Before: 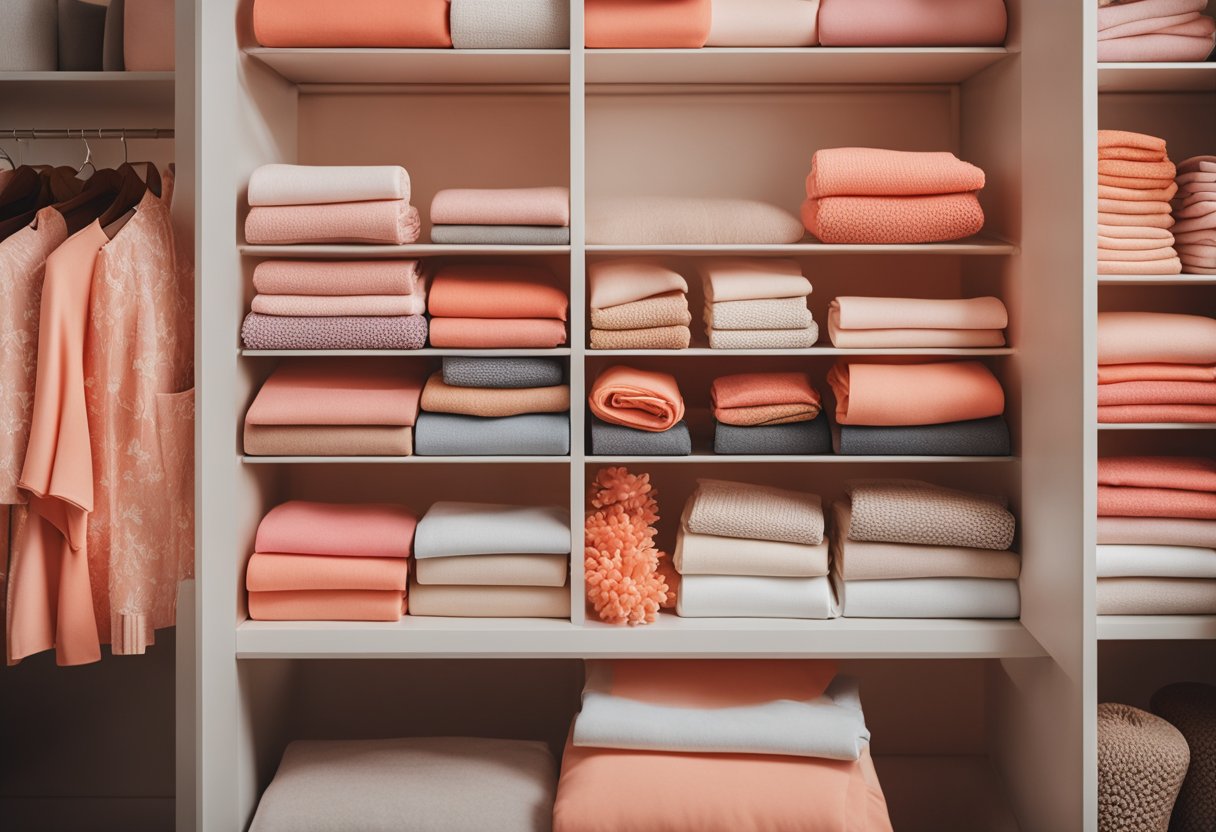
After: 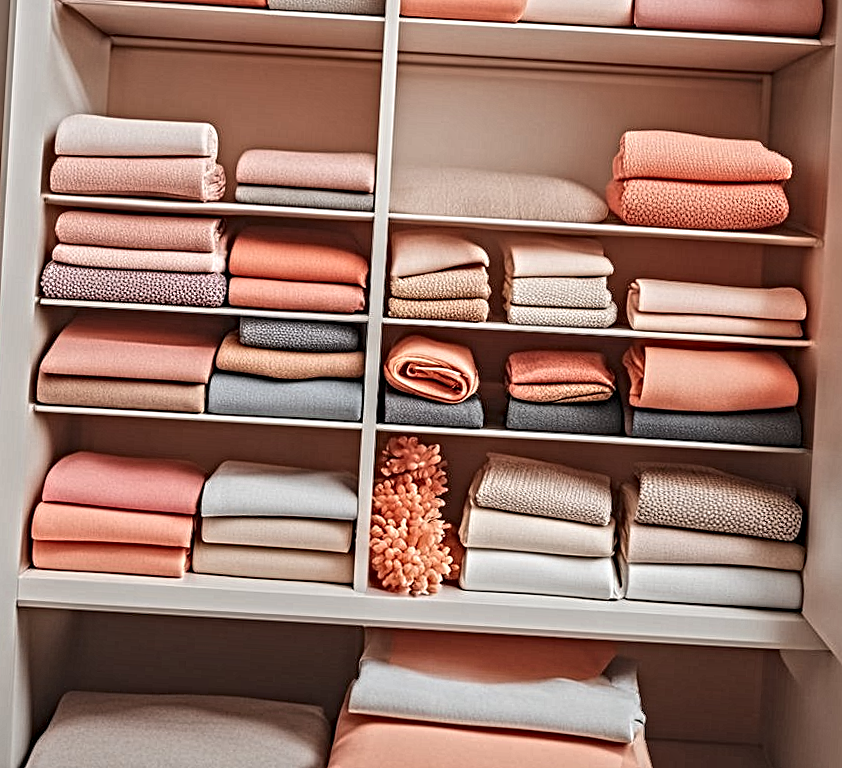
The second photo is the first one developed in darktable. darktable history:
contrast equalizer: octaves 7, y [[0.406, 0.494, 0.589, 0.753, 0.877, 0.999], [0.5 ×6], [0.5 ×6], [0 ×6], [0 ×6]]
crop and rotate: angle -3.27°, left 14.277%, top 0.028%, right 10.766%, bottom 0.028%
